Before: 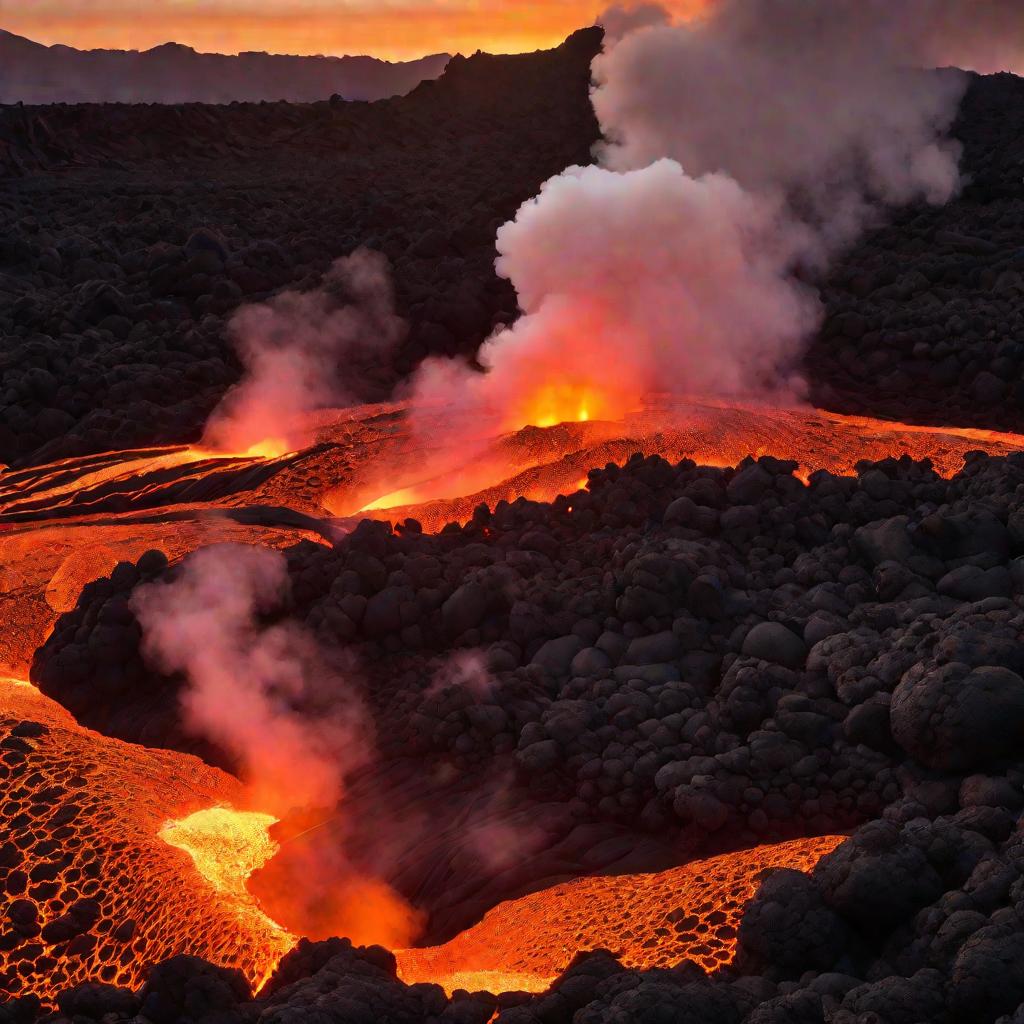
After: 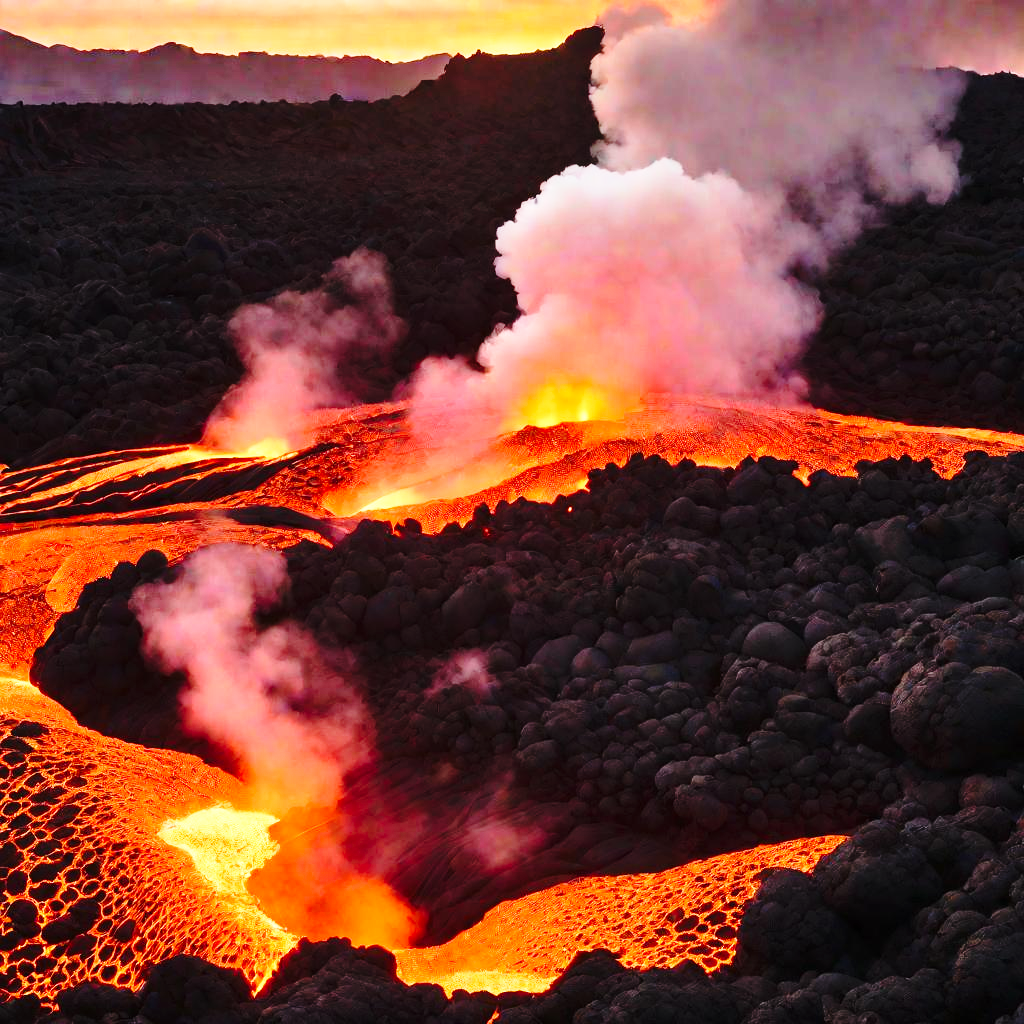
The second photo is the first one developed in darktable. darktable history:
exposure: black level correction 0, exposure 0.301 EV, compensate highlight preservation false
base curve: curves: ch0 [(0, 0) (0.028, 0.03) (0.105, 0.232) (0.387, 0.748) (0.754, 0.968) (1, 1)], preserve colors none
